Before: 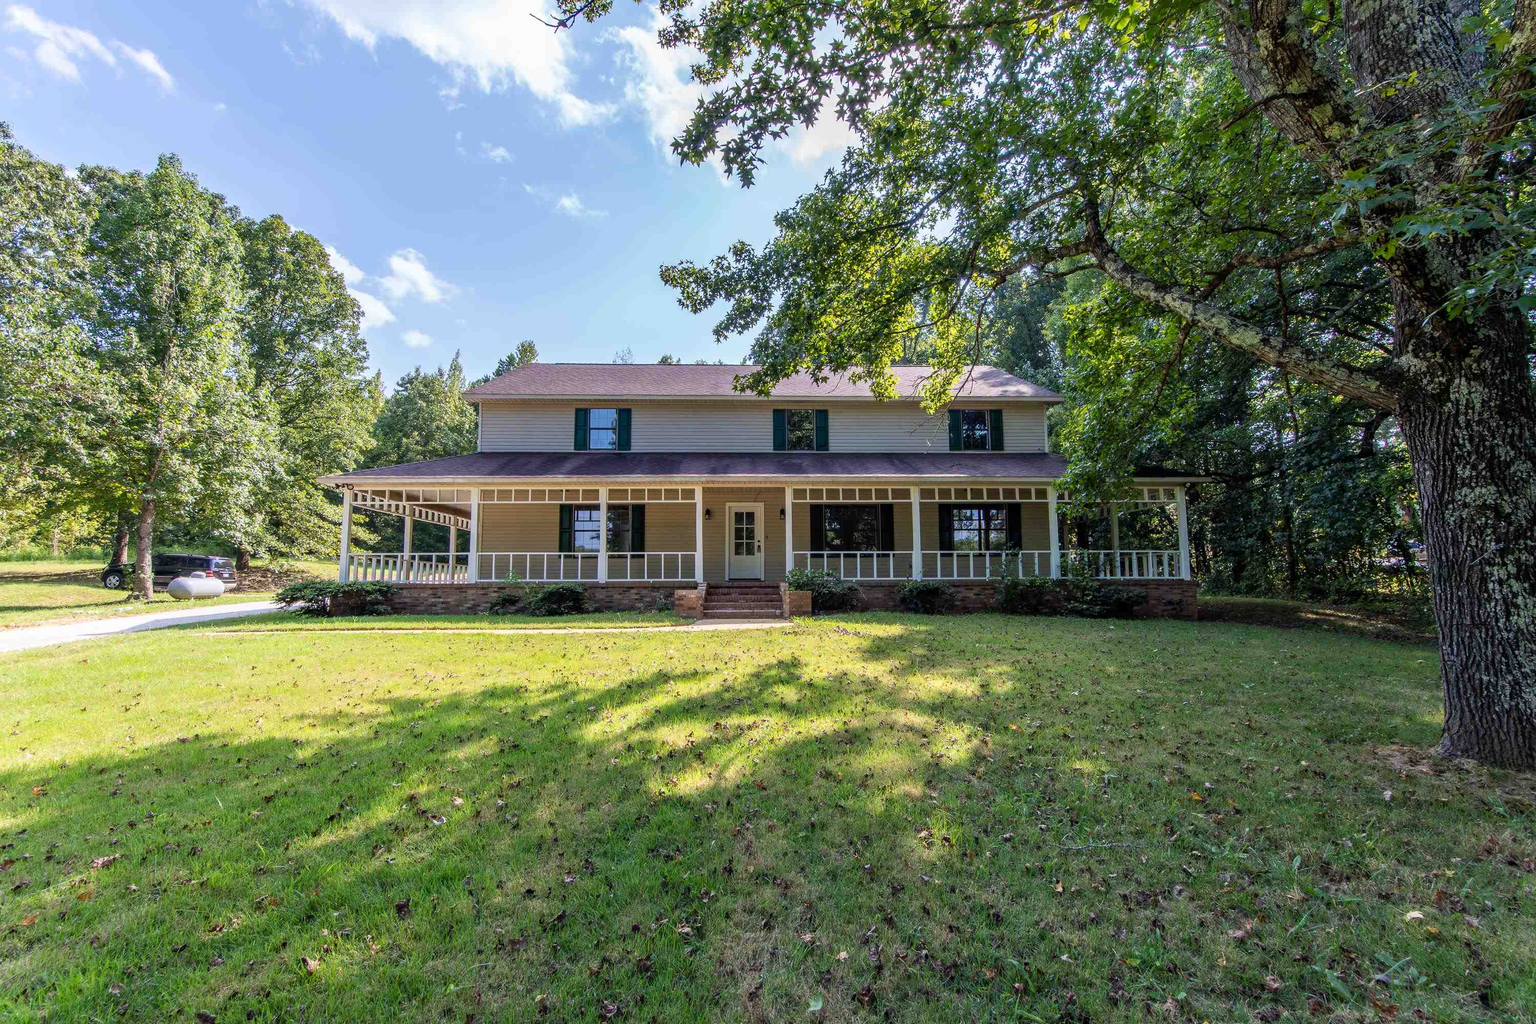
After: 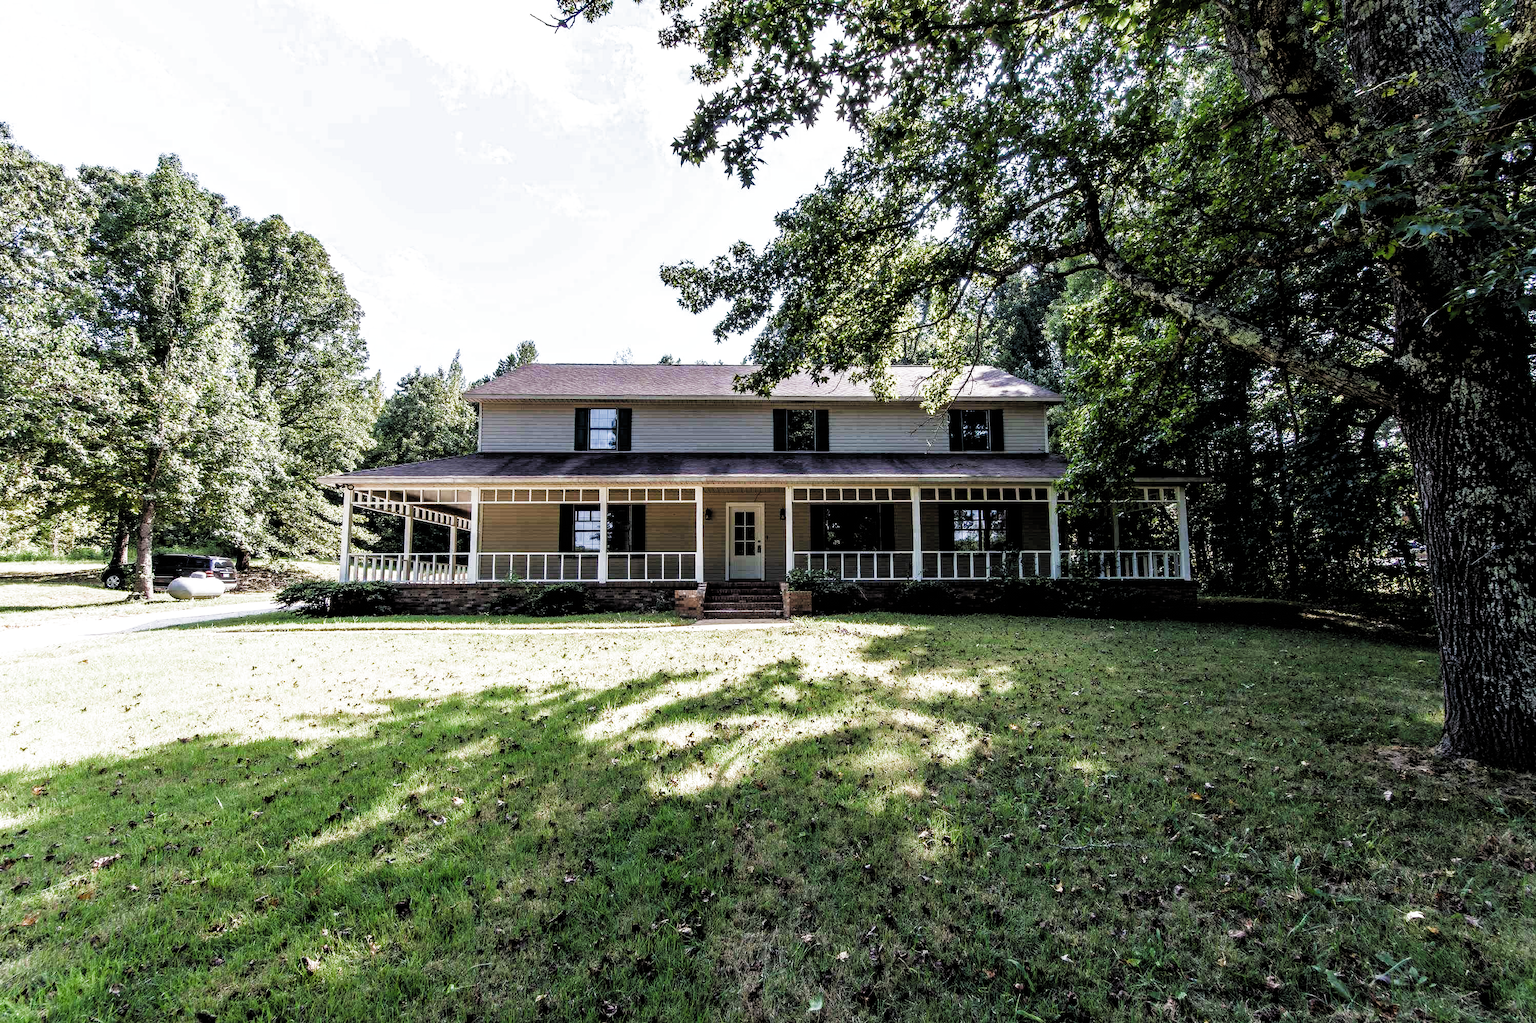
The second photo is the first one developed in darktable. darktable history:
filmic rgb: black relative exposure -3.61 EV, white relative exposure 2.14 EV, hardness 3.62, color science v4 (2020)
